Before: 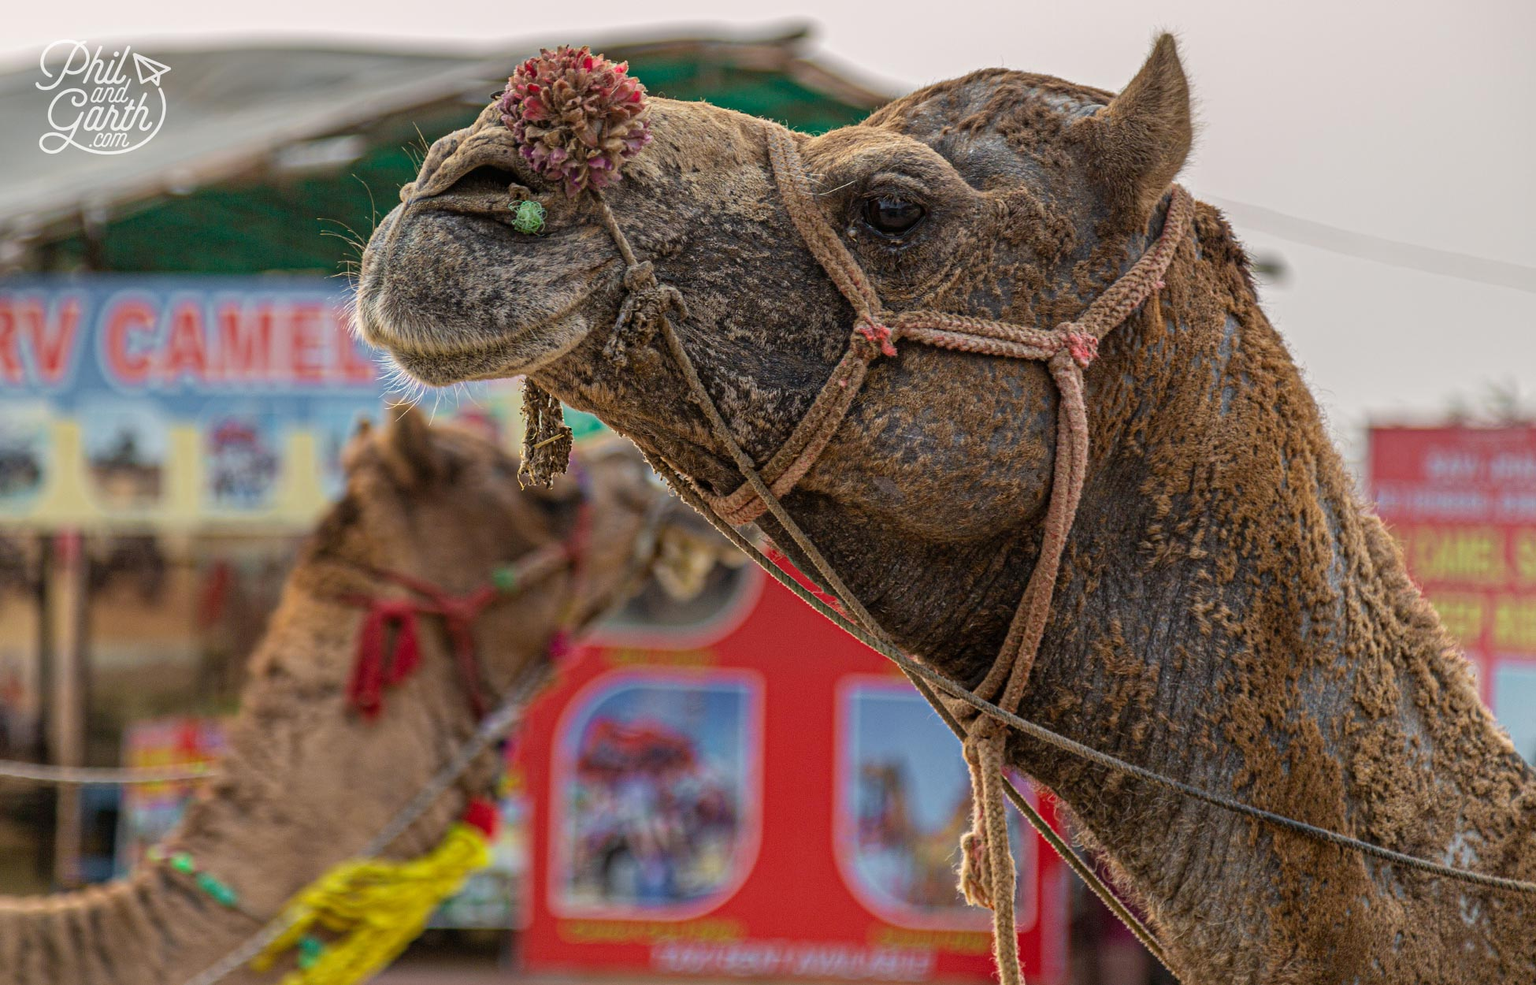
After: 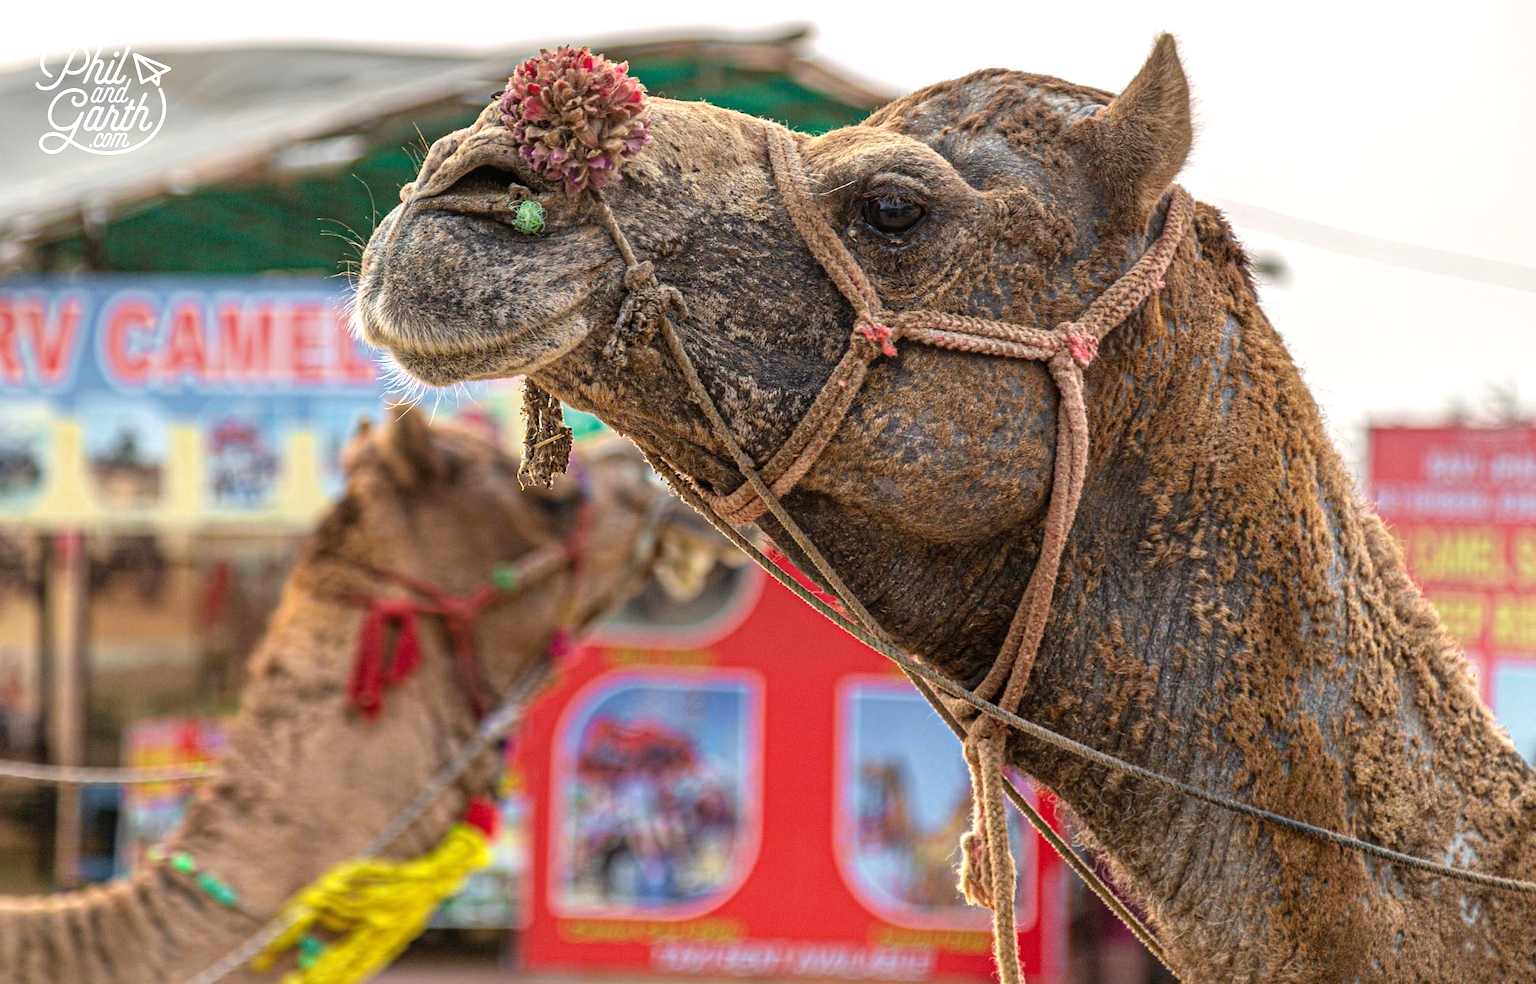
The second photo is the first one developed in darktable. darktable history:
exposure: exposure 0.693 EV, compensate highlight preservation false
